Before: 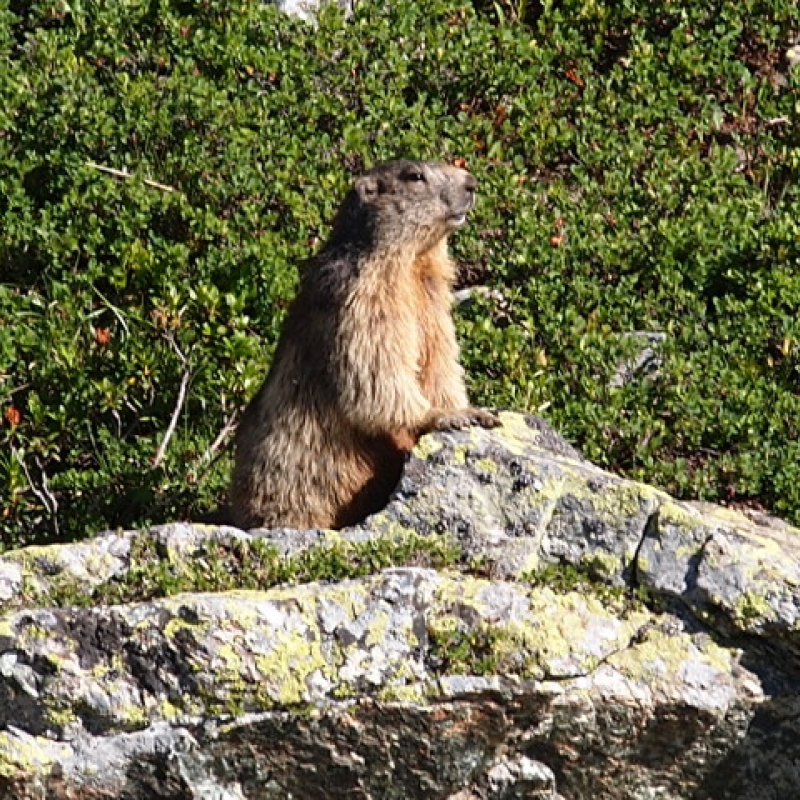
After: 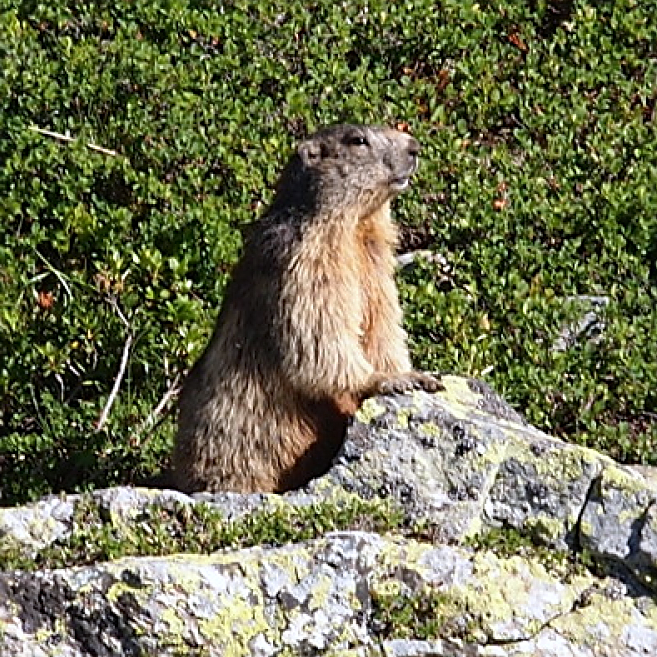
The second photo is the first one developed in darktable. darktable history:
sharpen: on, module defaults
crop and rotate: left 7.196%, top 4.574%, right 10.605%, bottom 13.178%
white balance: red 0.976, blue 1.04
